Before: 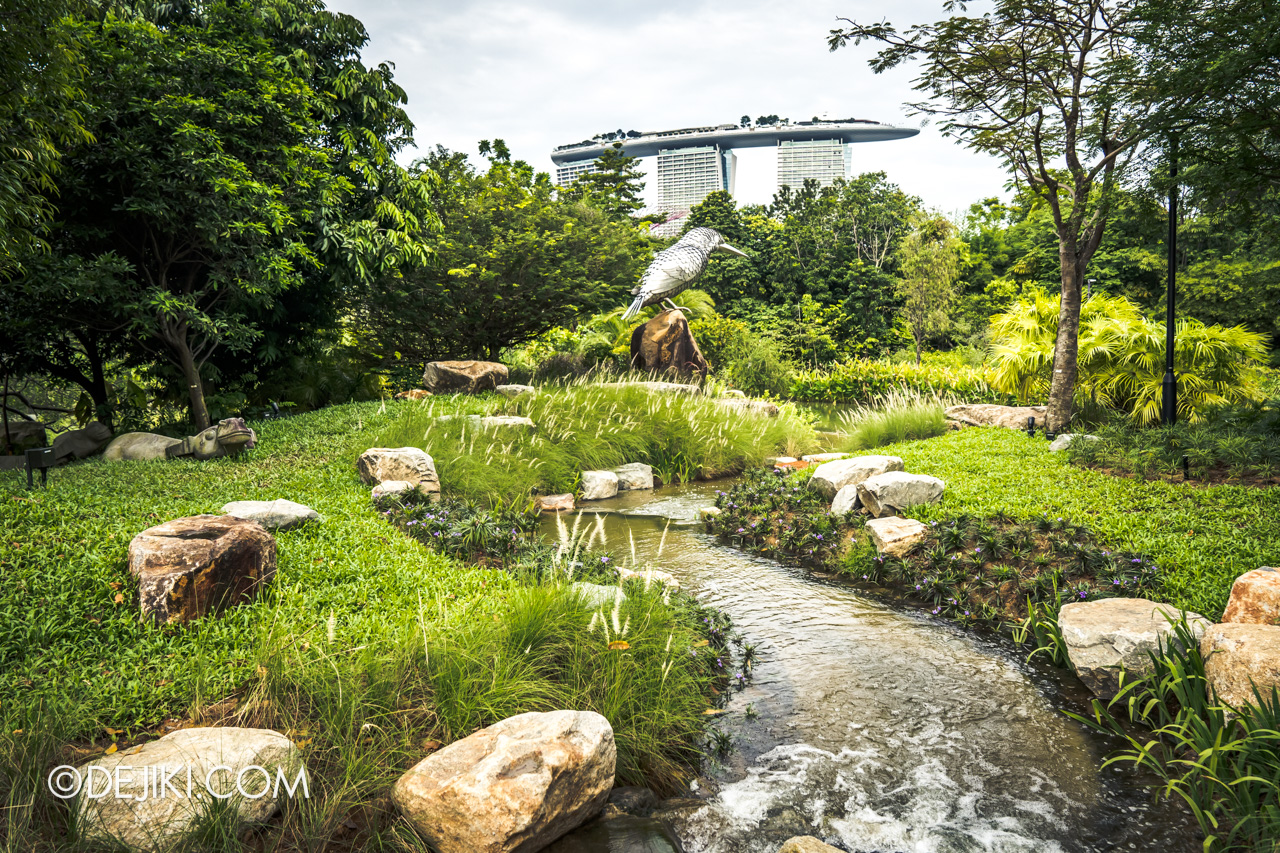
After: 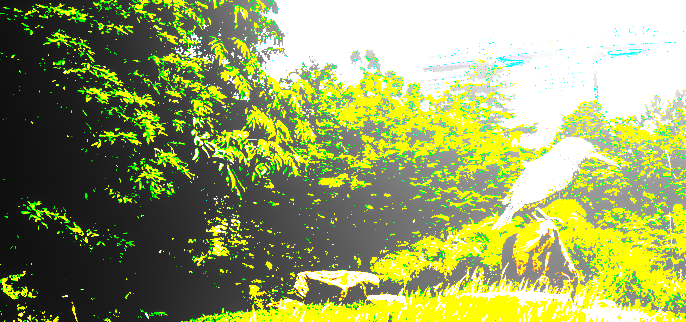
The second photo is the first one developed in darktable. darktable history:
exposure: black level correction 0.1, exposure 3 EV, compensate highlight preservation false
local contrast: detail 130%
crop: left 10.121%, top 10.631%, right 36.218%, bottom 51.526%
base curve: curves: ch0 [(0, 0) (0.303, 0.277) (1, 1)]
